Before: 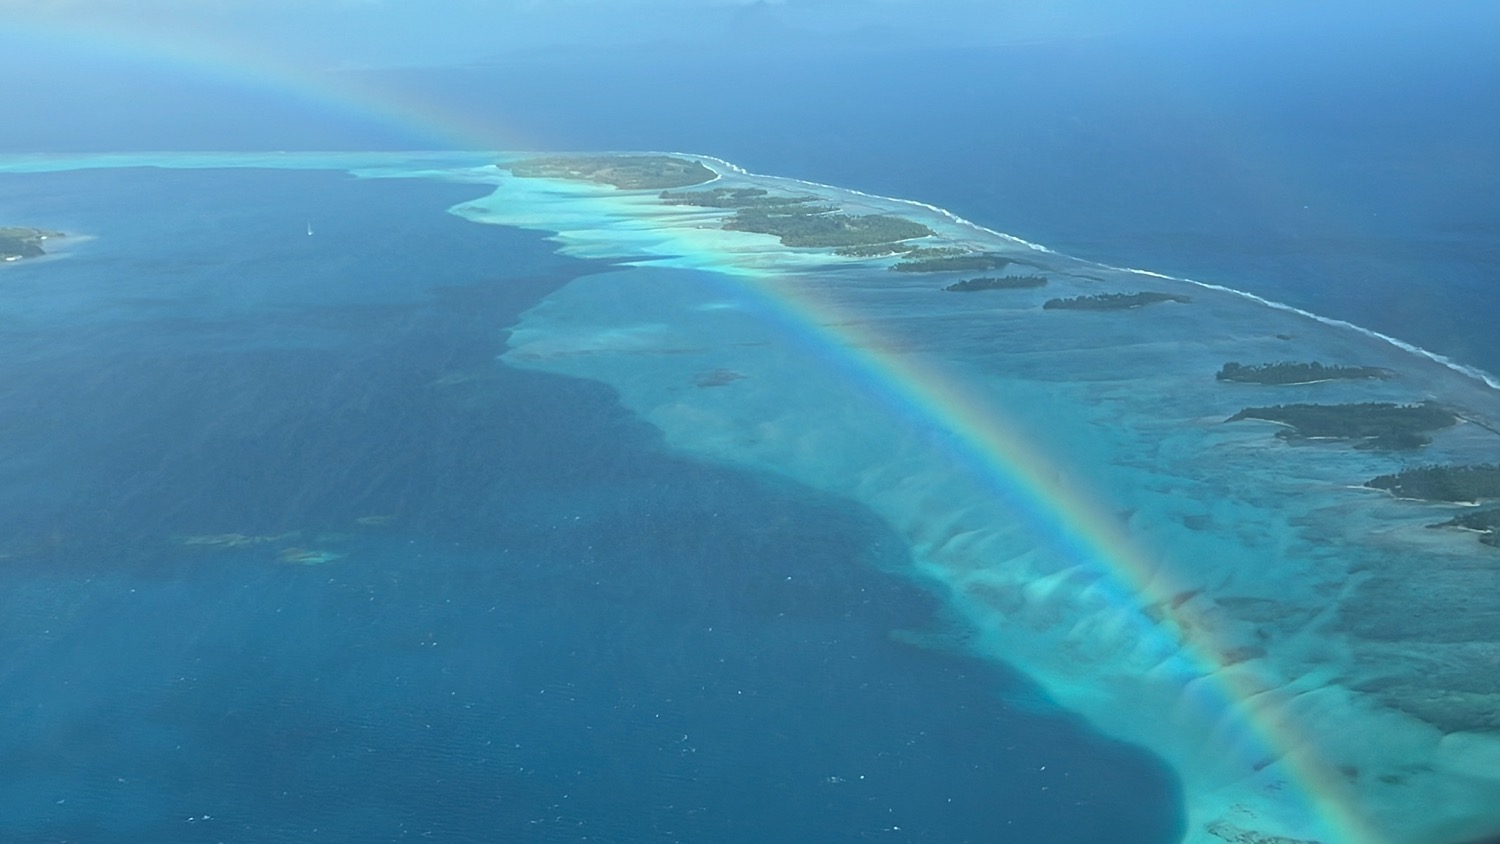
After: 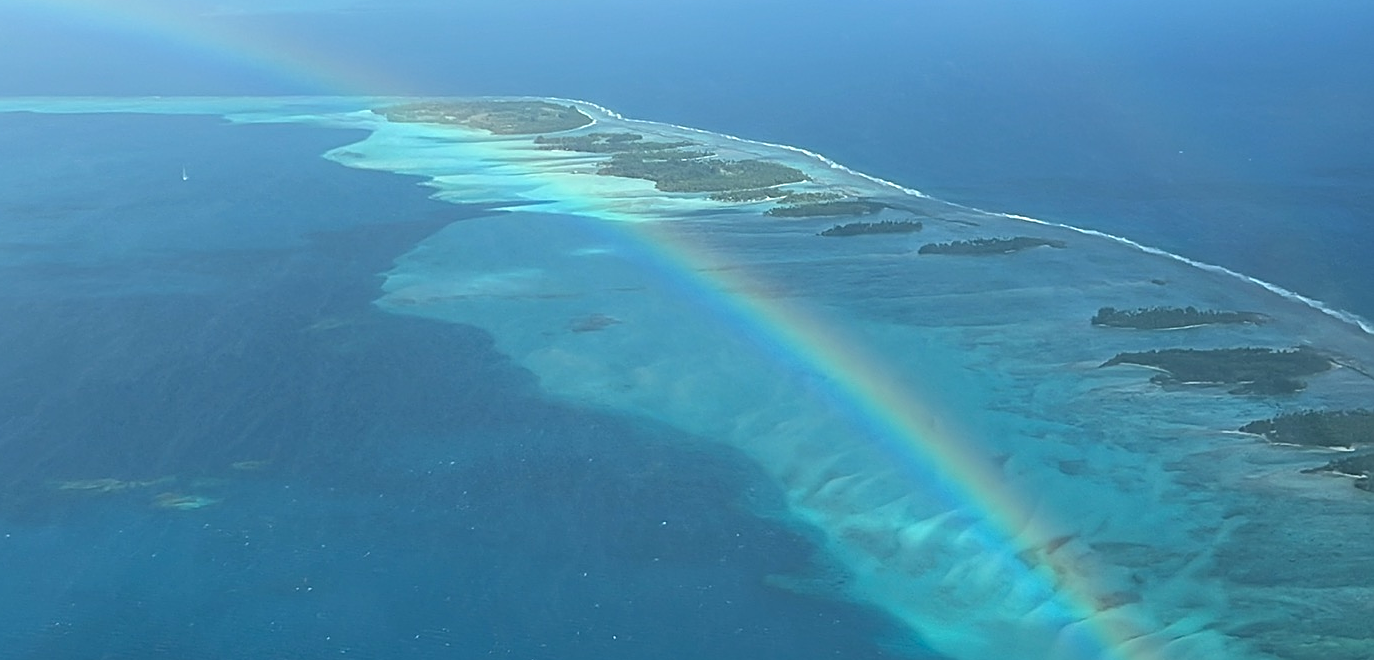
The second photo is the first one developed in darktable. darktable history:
crop: left 8.369%, top 6.542%, bottom 15.194%
sharpen: on, module defaults
